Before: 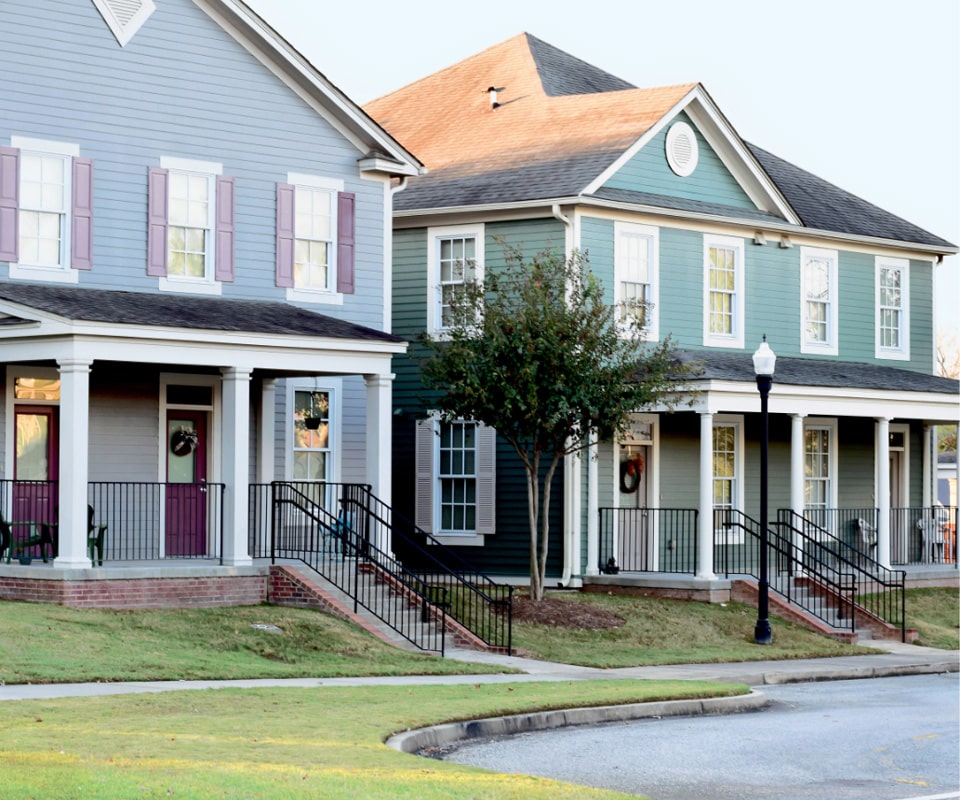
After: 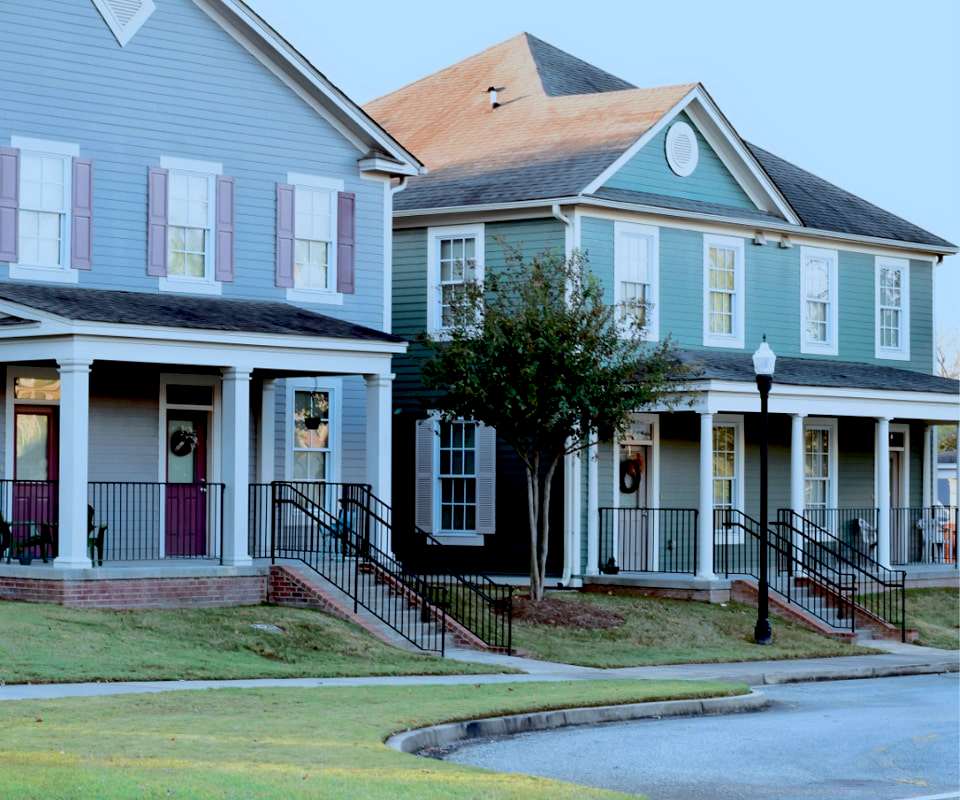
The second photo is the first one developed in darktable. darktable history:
exposure: black level correction 0.011, exposure -0.478 EV, compensate highlight preservation false
color calibration: output R [1.063, -0.012, -0.003, 0], output G [0, 1.022, 0.021, 0], output B [-0.079, 0.047, 1, 0], illuminant custom, x 0.389, y 0.387, temperature 3838.64 K
